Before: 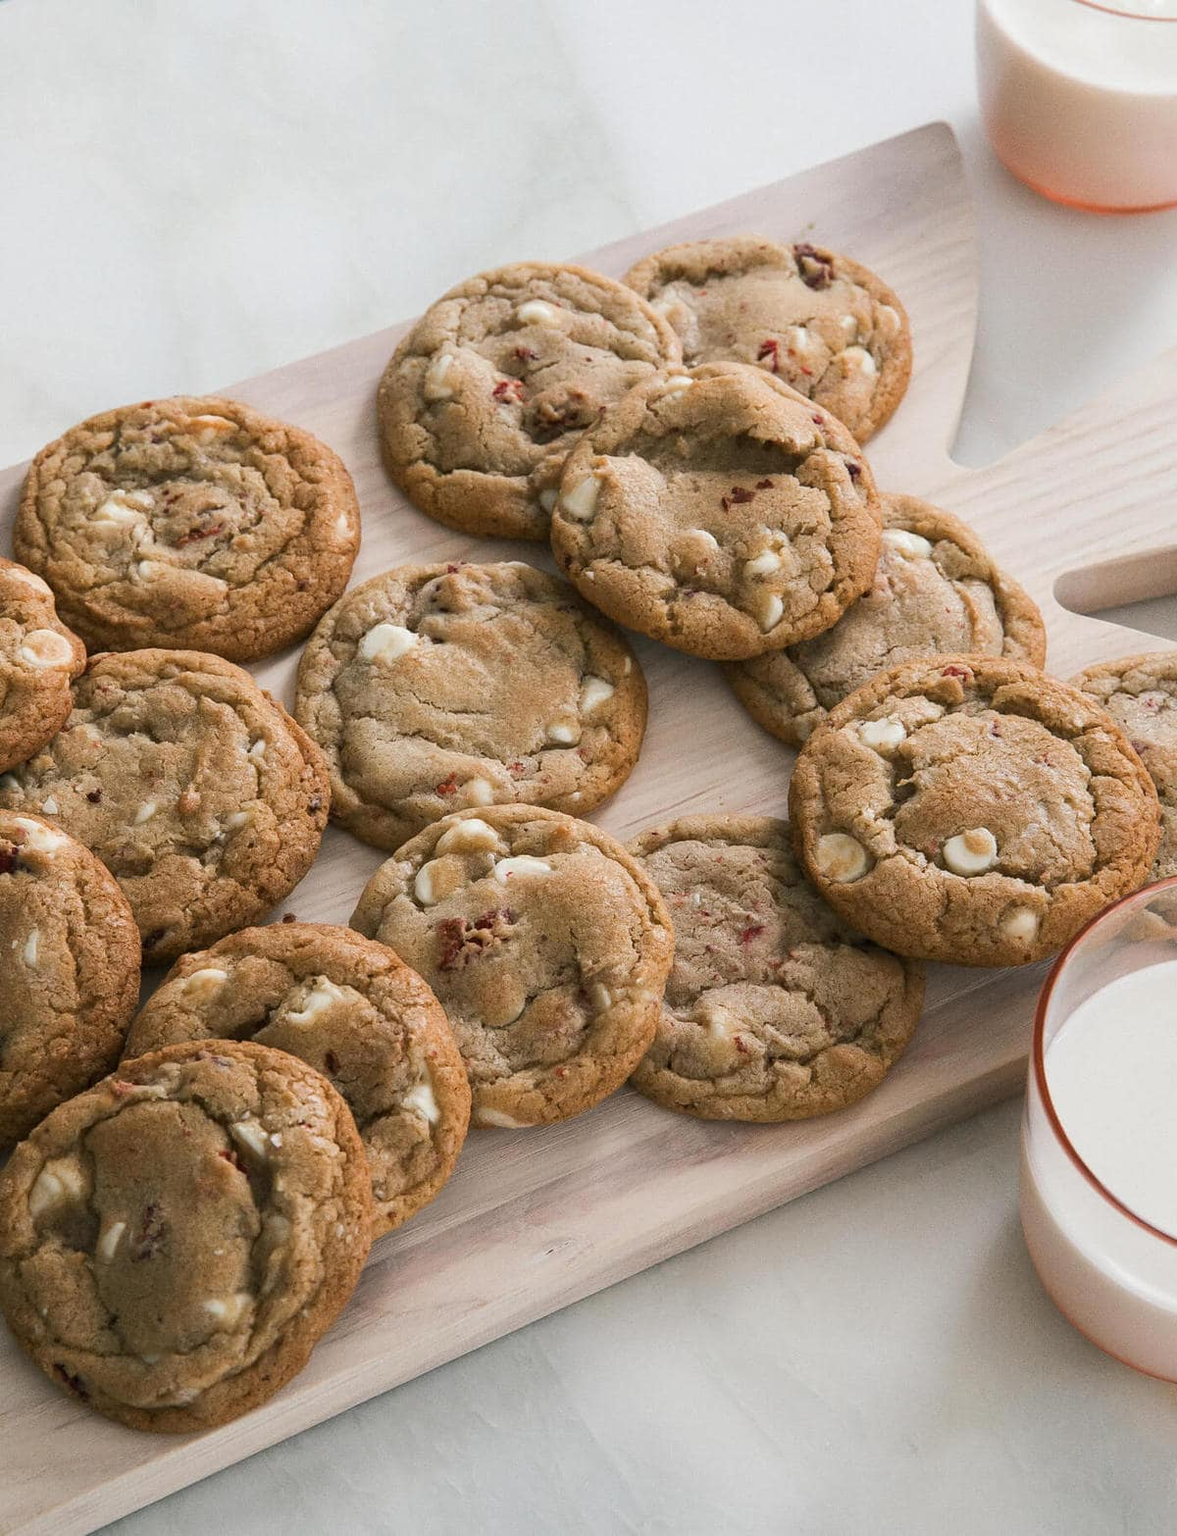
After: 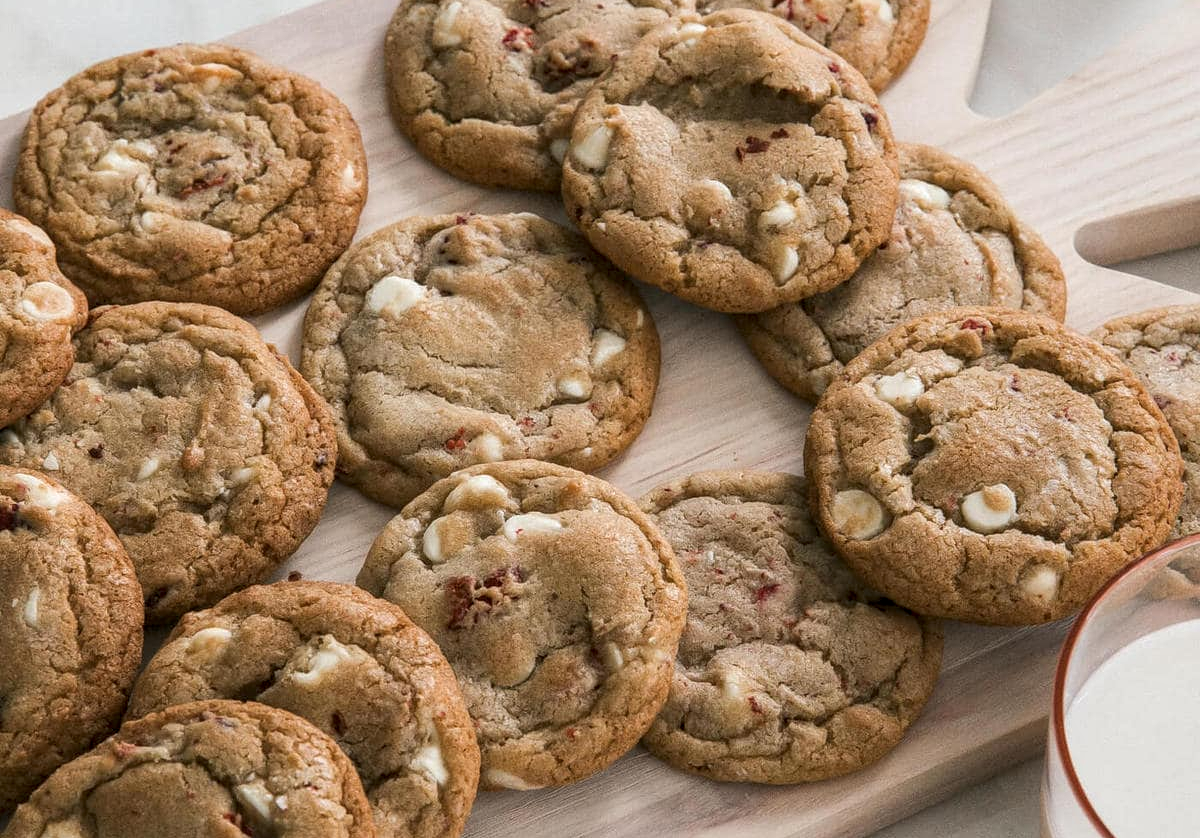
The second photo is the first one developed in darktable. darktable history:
crop and rotate: top 23.043%, bottom 23.437%
local contrast: on, module defaults
